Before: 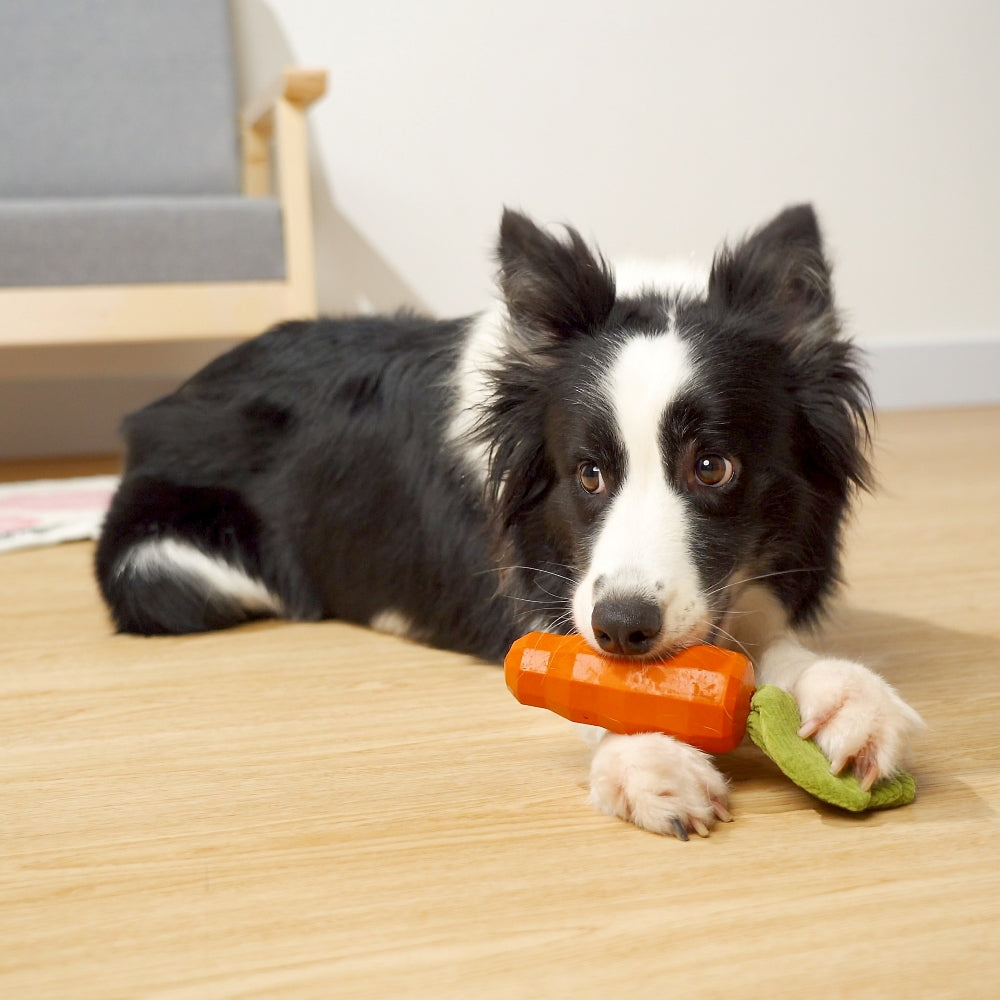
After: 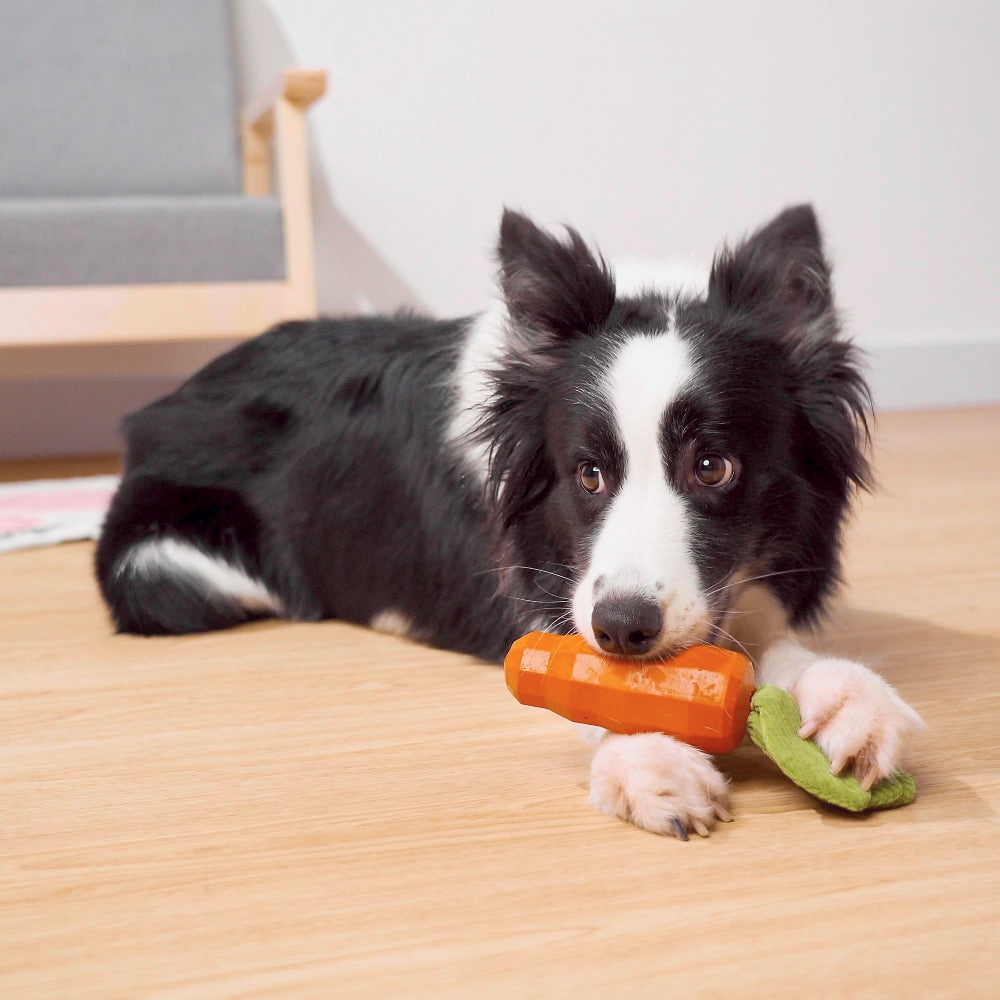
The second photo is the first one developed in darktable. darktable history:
tone curve: curves: ch0 [(0, 0) (0.822, 0.825) (0.994, 0.955)]; ch1 [(0, 0) (0.226, 0.261) (0.383, 0.397) (0.46, 0.46) (0.498, 0.501) (0.524, 0.543) (0.578, 0.575) (1, 1)]; ch2 [(0, 0) (0.438, 0.456) (0.5, 0.495) (0.547, 0.515) (0.597, 0.58) (0.629, 0.603) (1, 1)], color space Lab, independent channels, preserve colors none
